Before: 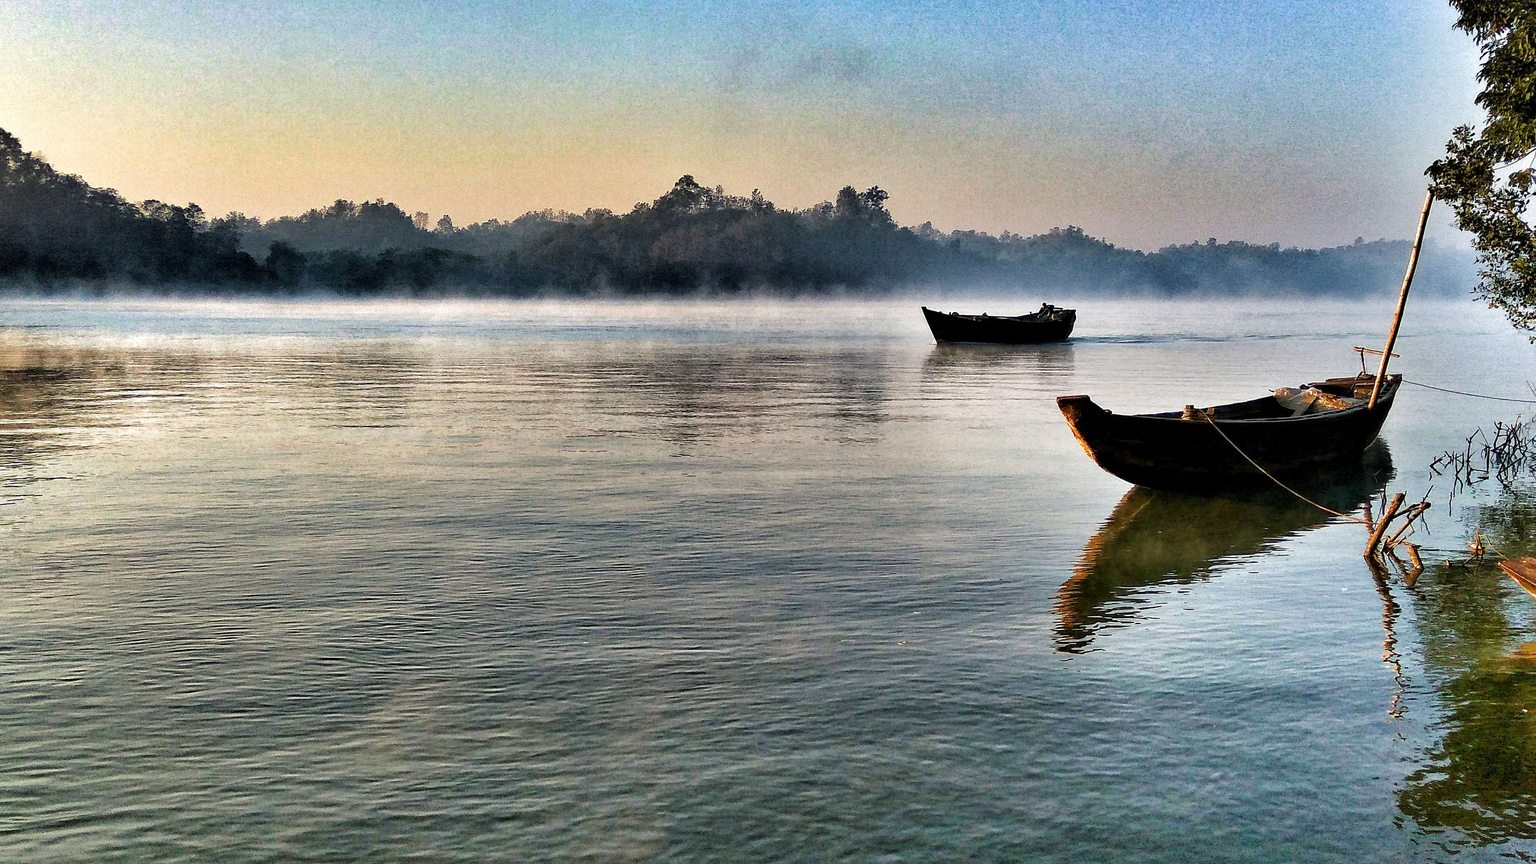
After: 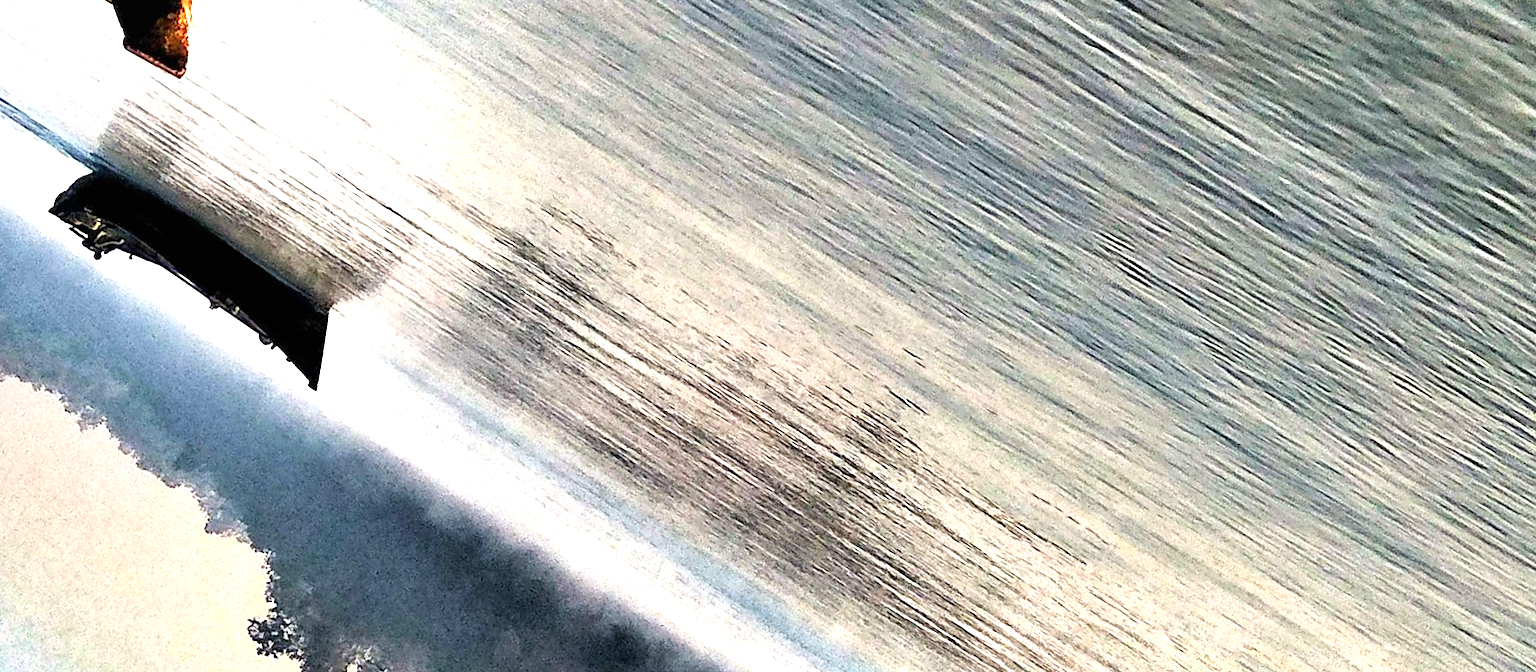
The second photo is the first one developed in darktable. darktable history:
exposure: black level correction 0, exposure 1.104 EV, compensate exposure bias true, compensate highlight preservation false
crop and rotate: angle 147.24°, left 9.174%, top 15.615%, right 4.454%, bottom 17.062%
